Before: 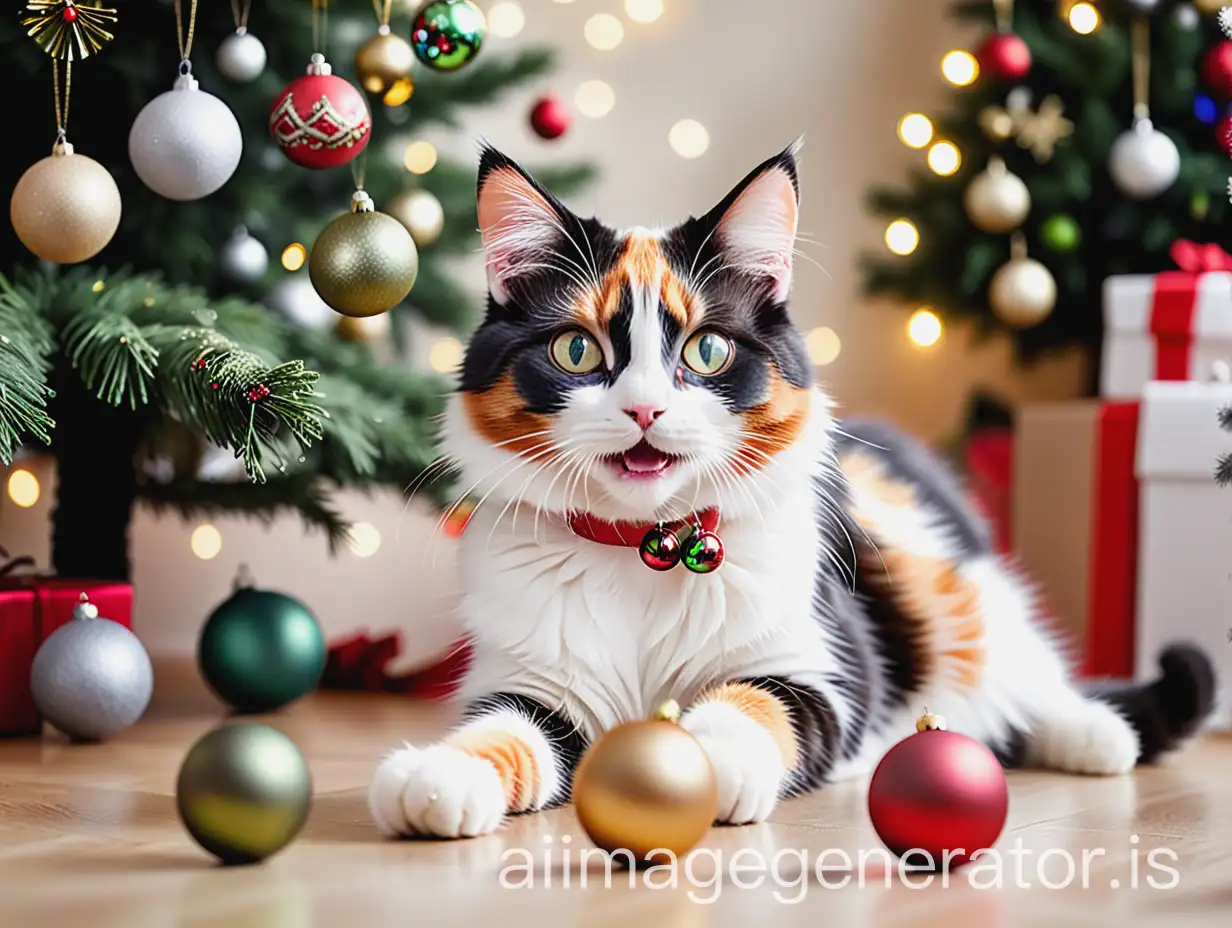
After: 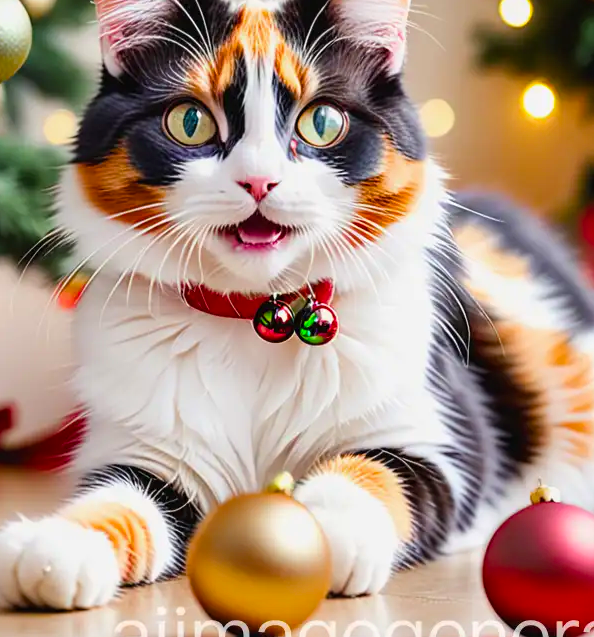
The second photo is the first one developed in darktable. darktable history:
color balance rgb: perceptual saturation grading › global saturation 25%, global vibrance 20%
crop: left 31.379%, top 24.658%, right 20.326%, bottom 6.628%
